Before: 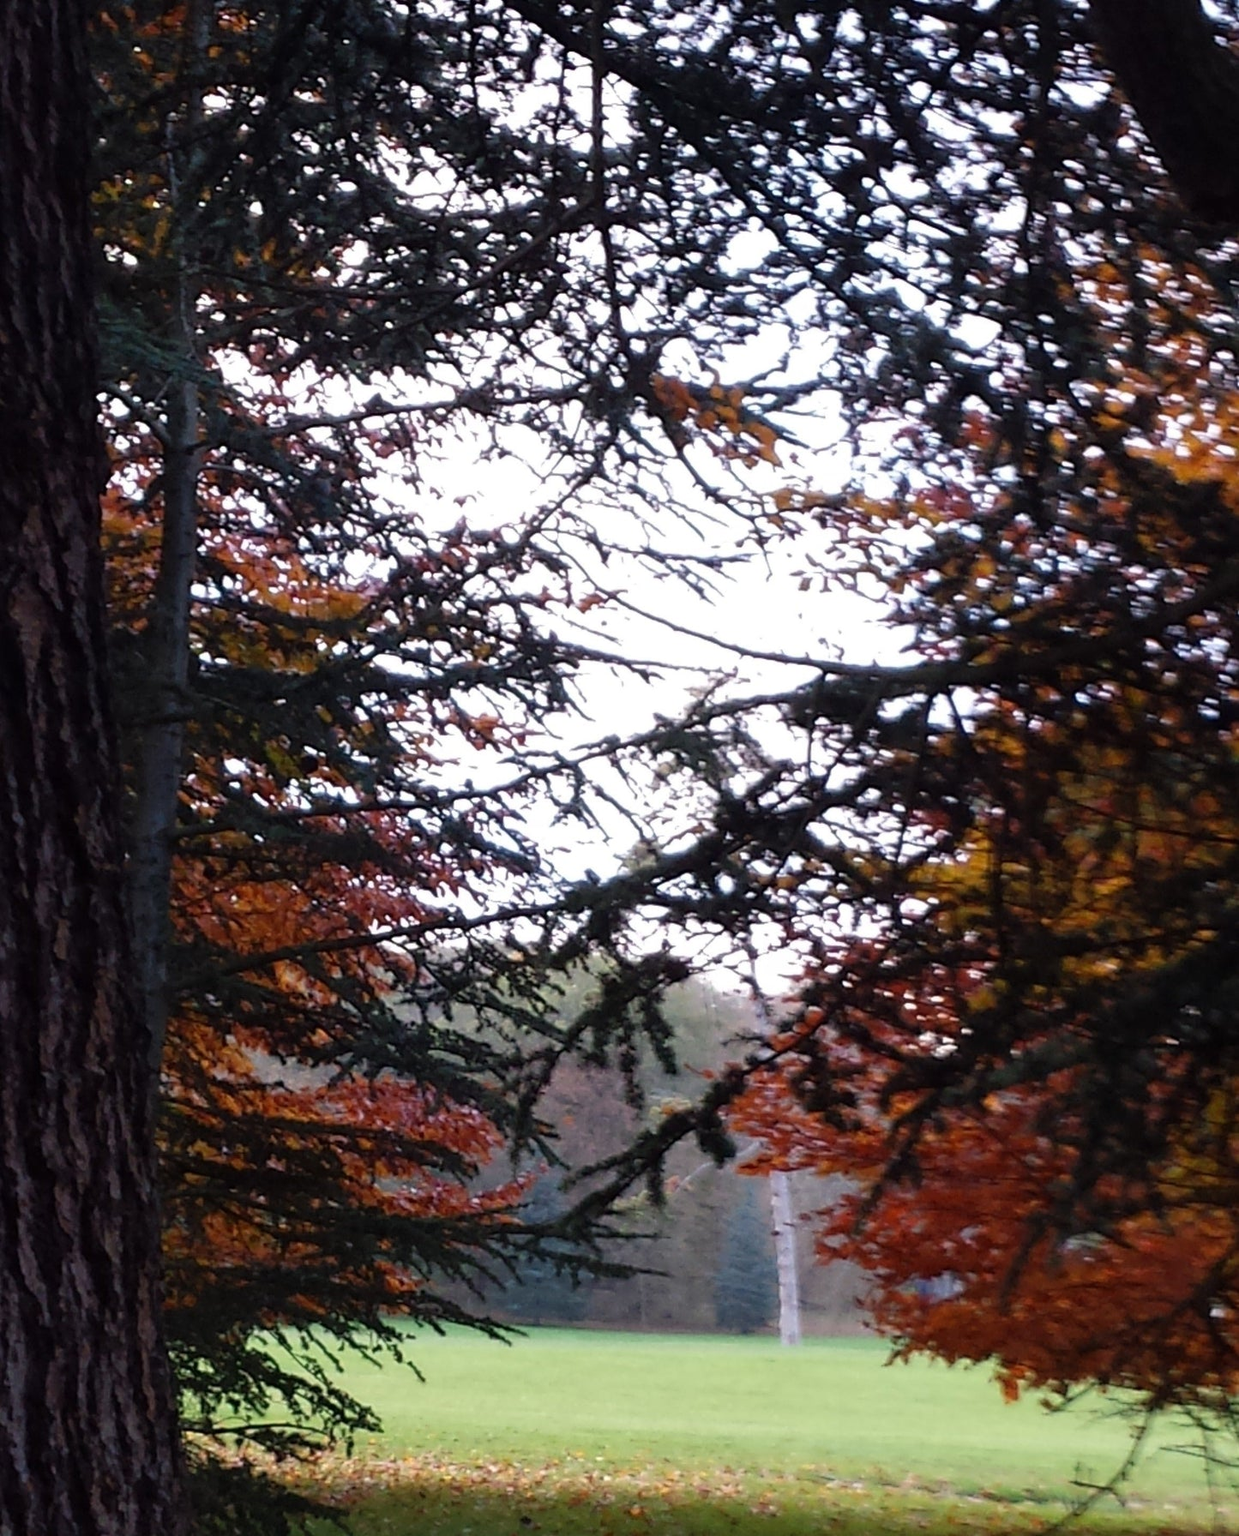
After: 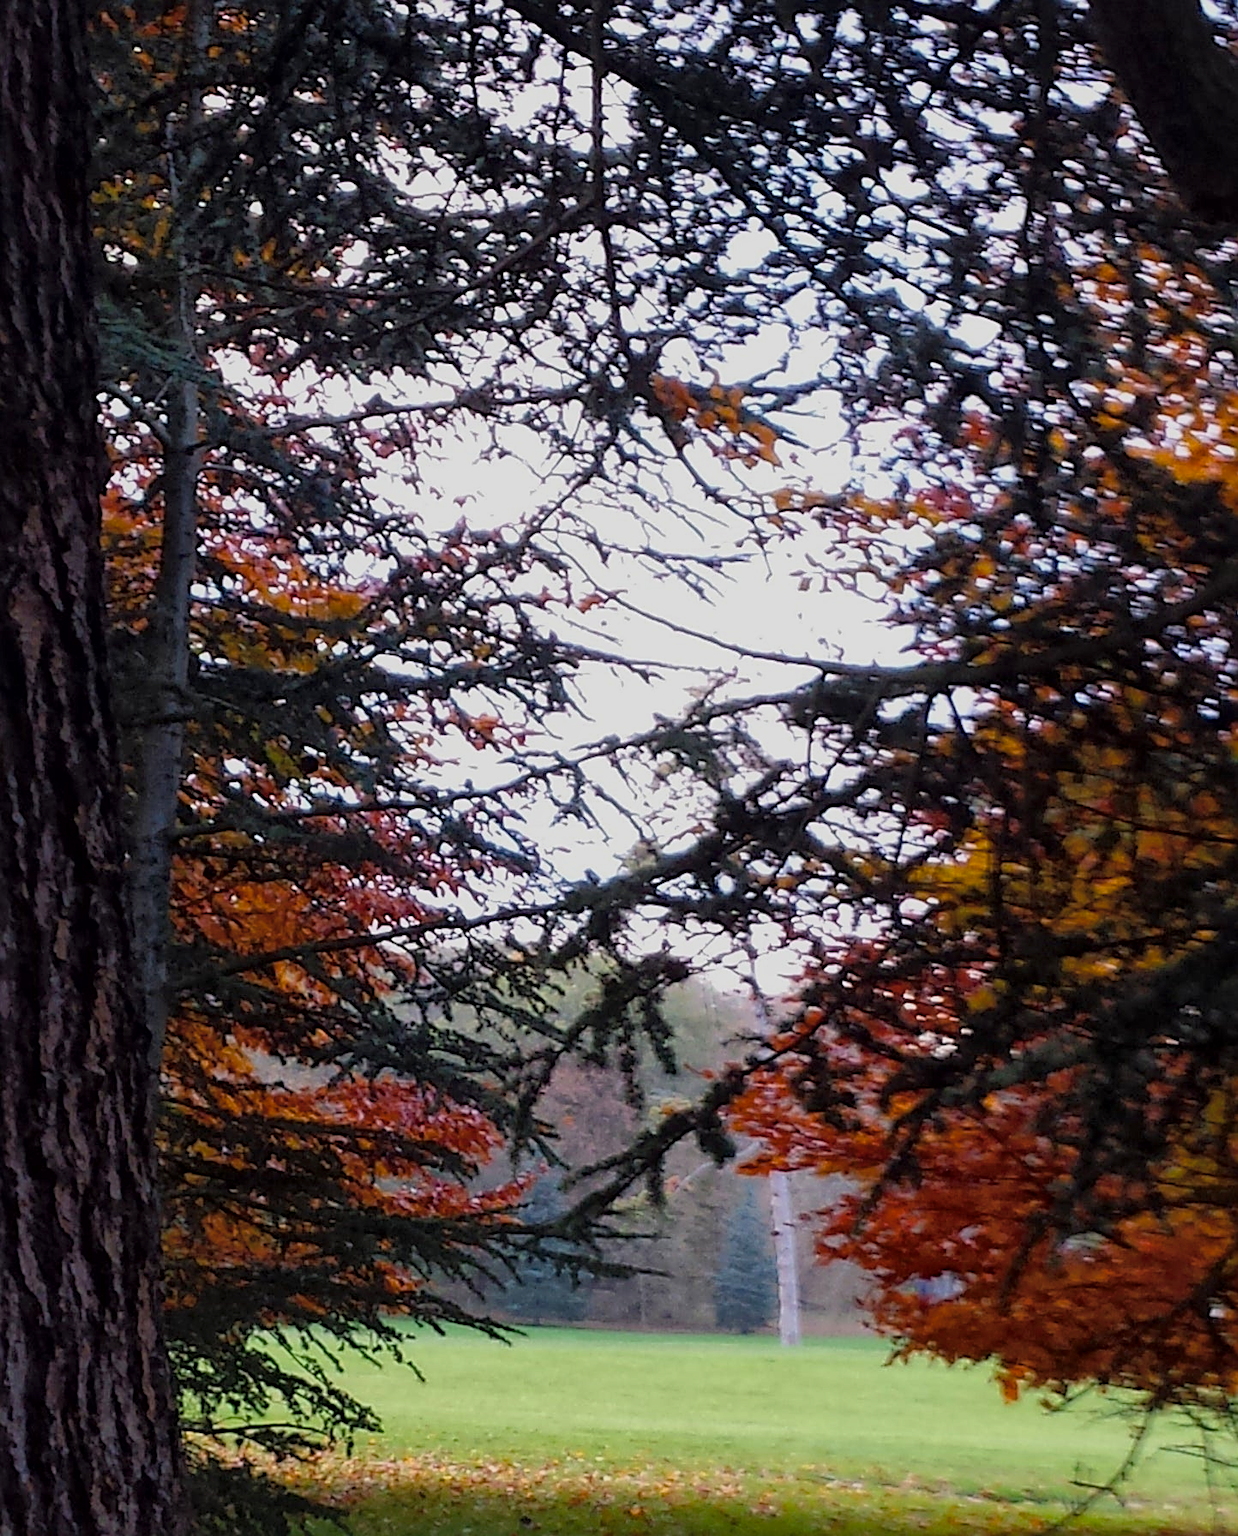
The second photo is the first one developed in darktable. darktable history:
sharpen: on, module defaults
global tonemap: drago (1, 100), detail 1
color balance rgb: linear chroma grading › shadows -8%, linear chroma grading › global chroma 10%, perceptual saturation grading › global saturation 2%, perceptual saturation grading › highlights -2%, perceptual saturation grading › mid-tones 4%, perceptual saturation grading › shadows 8%, perceptual brilliance grading › global brilliance 2%, perceptual brilliance grading › highlights -4%, global vibrance 16%, saturation formula JzAzBz (2021)
